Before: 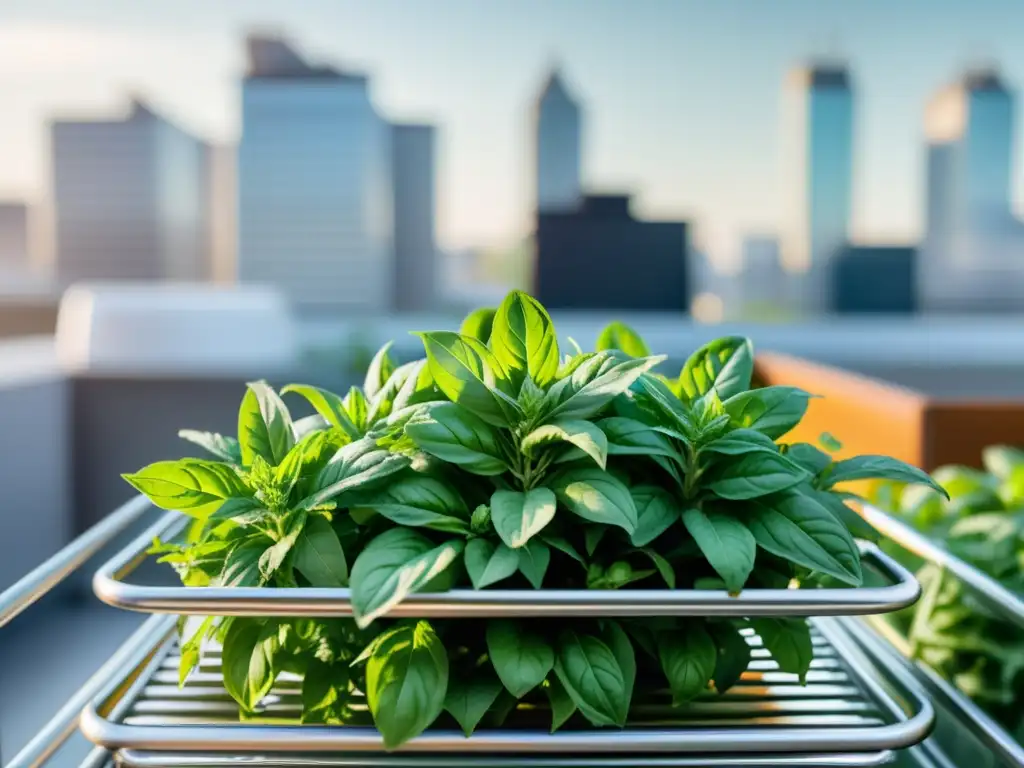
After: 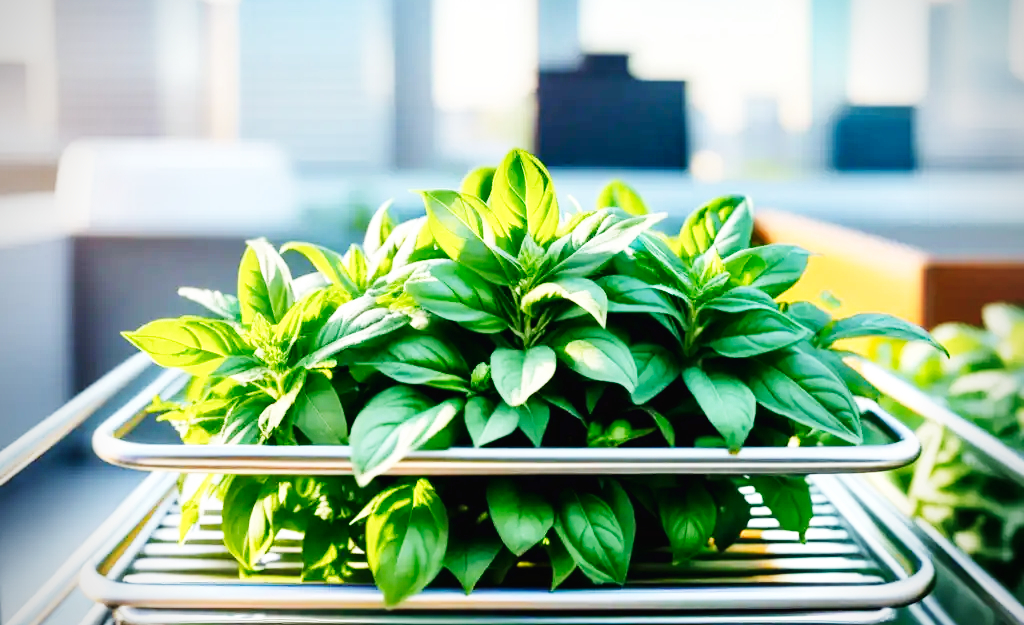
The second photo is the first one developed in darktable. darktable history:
crop and rotate: top 18.512%
vignetting: on, module defaults
base curve: curves: ch0 [(0, 0.003) (0.001, 0.002) (0.006, 0.004) (0.02, 0.022) (0.048, 0.086) (0.094, 0.234) (0.162, 0.431) (0.258, 0.629) (0.385, 0.8) (0.548, 0.918) (0.751, 0.988) (1, 1)], preserve colors none
